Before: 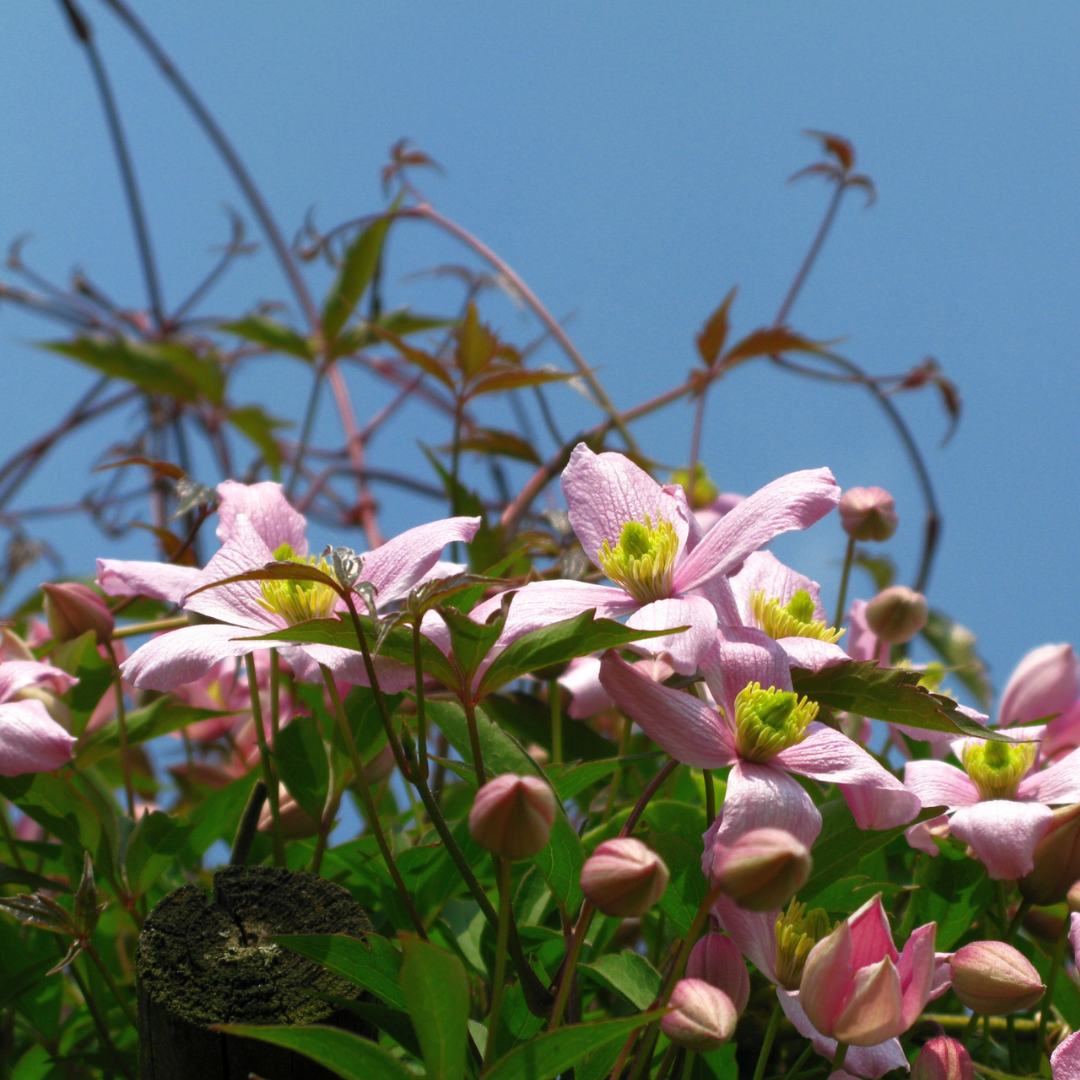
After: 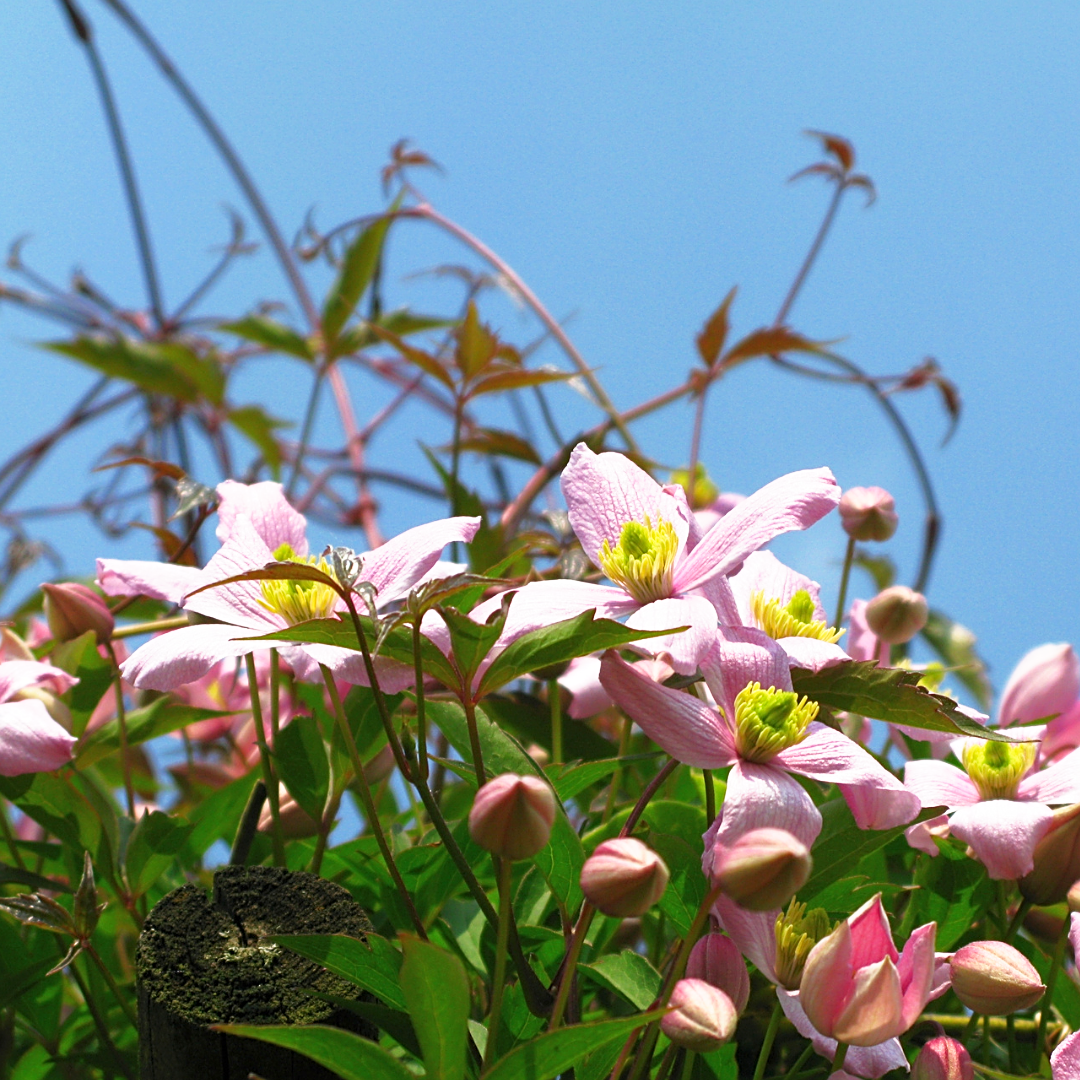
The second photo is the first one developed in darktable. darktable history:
sharpen: on, module defaults
base curve: curves: ch0 [(0, 0) (0.557, 0.834) (1, 1)], preserve colors none
